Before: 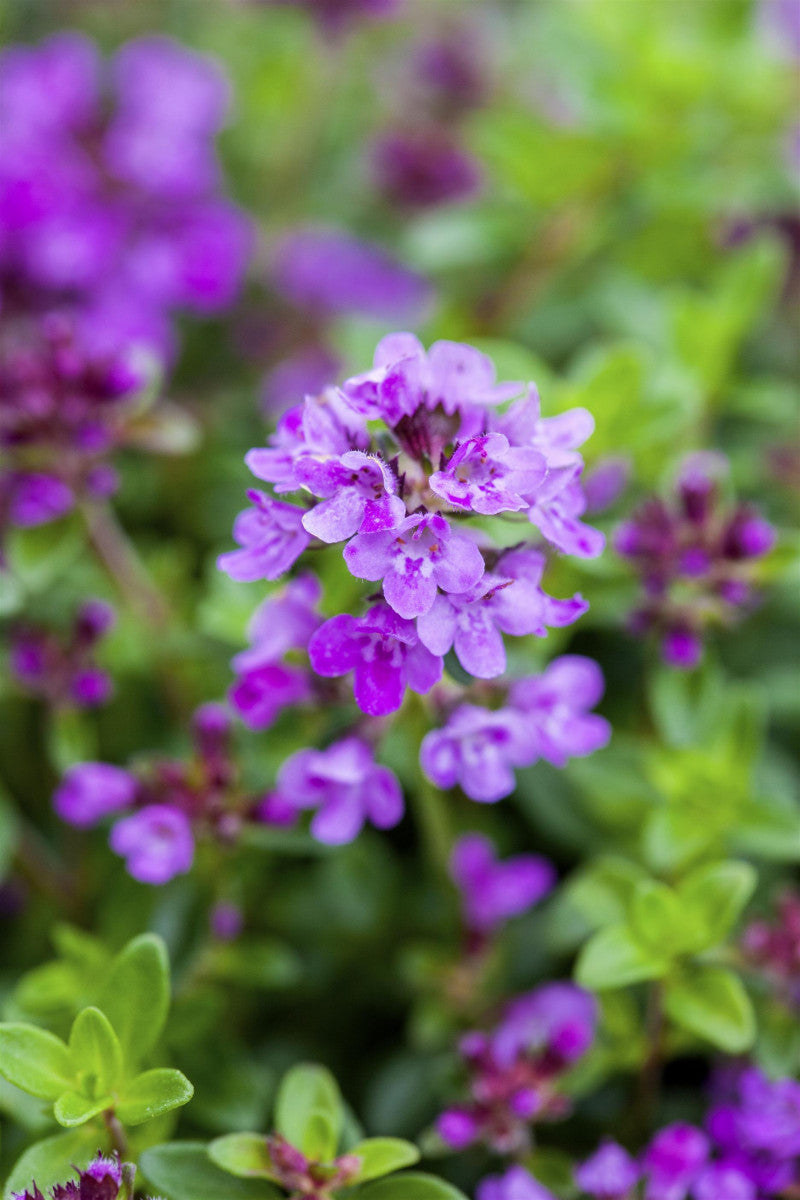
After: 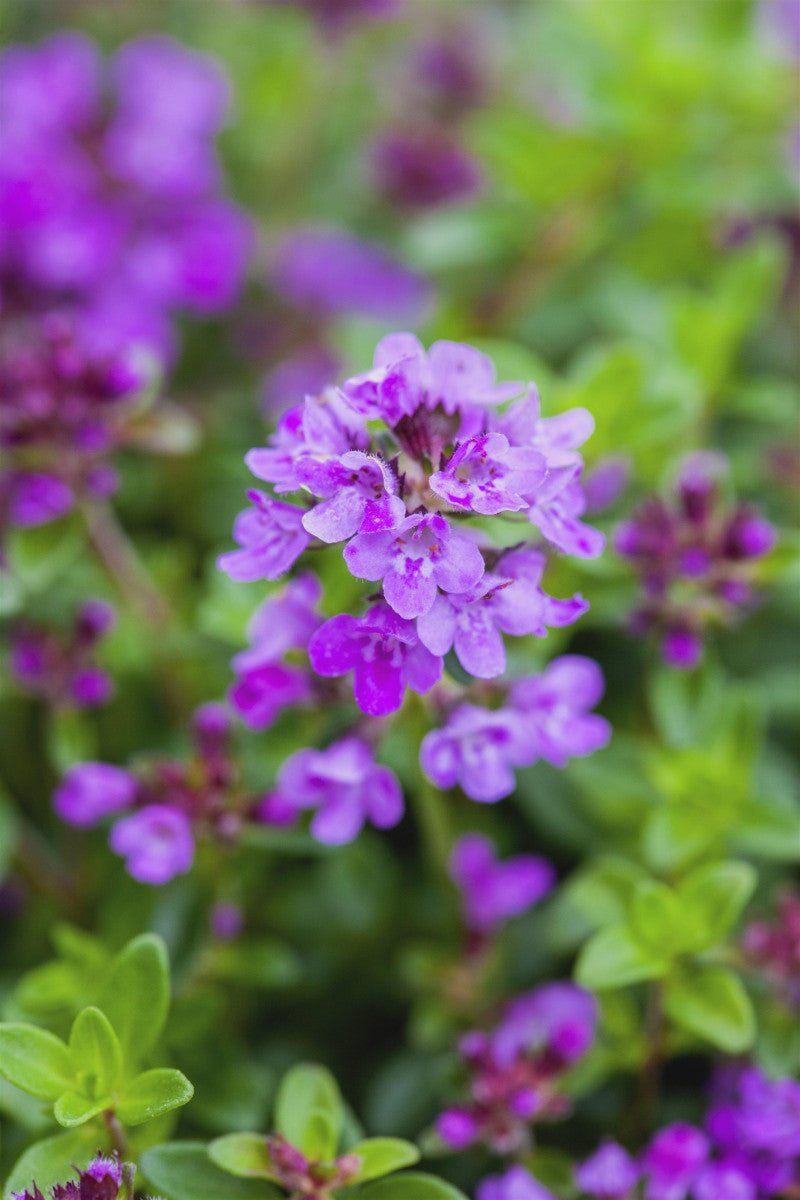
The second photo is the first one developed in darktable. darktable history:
contrast brightness saturation: contrast -0.118
